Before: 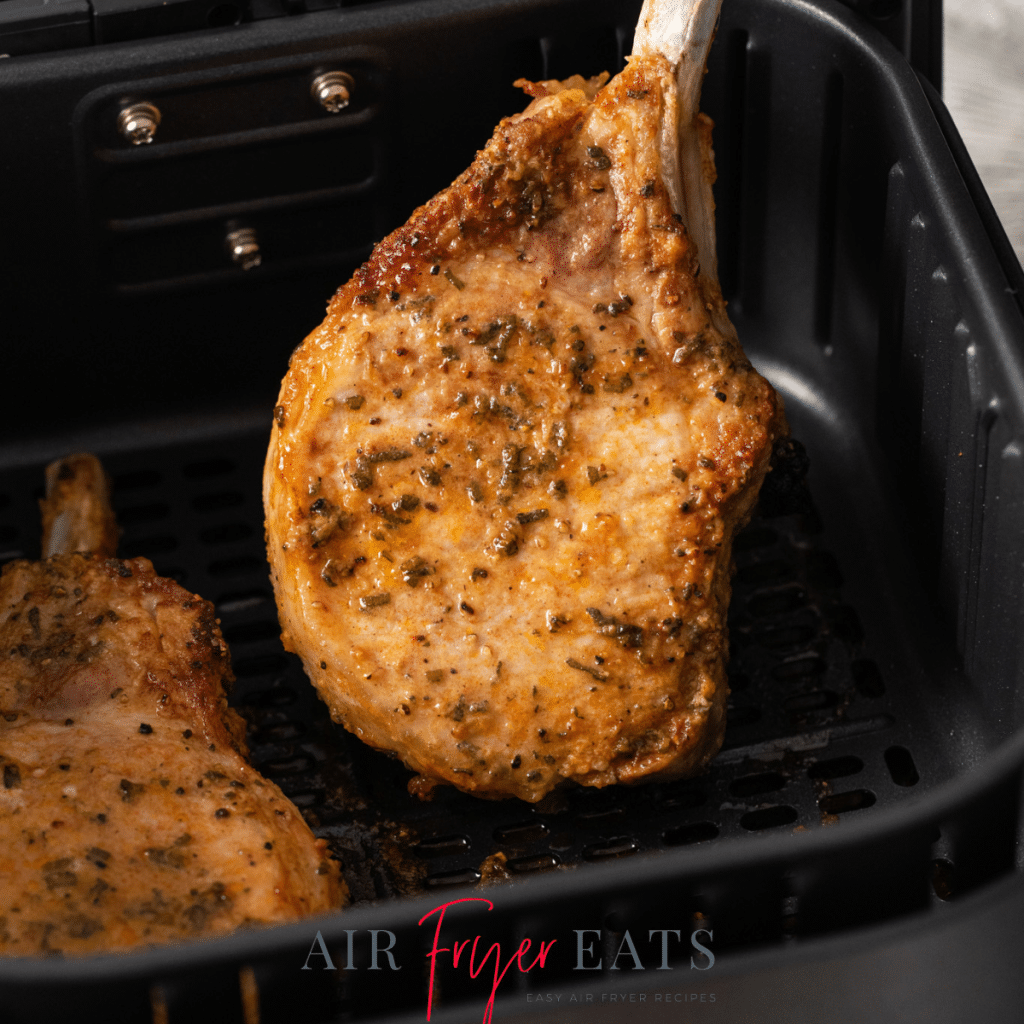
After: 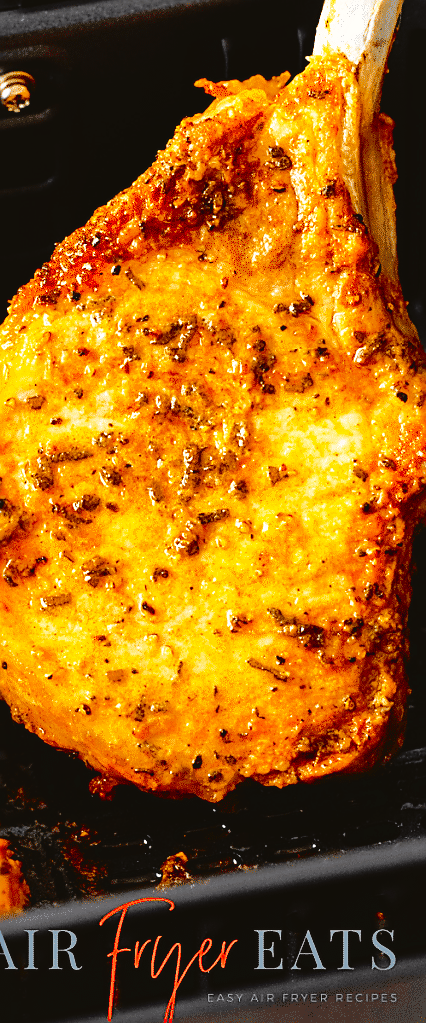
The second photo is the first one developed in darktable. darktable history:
sharpen: radius 1.4, amount 1.25, threshold 0.7
crop: left 31.229%, right 27.105%
tone curve: curves: ch0 [(0, 0.019) (0.066, 0.054) (0.184, 0.184) (0.369, 0.417) (0.501, 0.586) (0.617, 0.71) (0.743, 0.787) (0.997, 0.997)]; ch1 [(0, 0) (0.187, 0.156) (0.388, 0.372) (0.437, 0.428) (0.474, 0.472) (0.499, 0.5) (0.521, 0.514) (0.548, 0.567) (0.6, 0.629) (0.82, 0.831) (1, 1)]; ch2 [(0, 0) (0.234, 0.227) (0.352, 0.372) (0.459, 0.484) (0.5, 0.505) (0.518, 0.516) (0.529, 0.541) (0.56, 0.594) (0.607, 0.644) (0.74, 0.771) (0.858, 0.873) (0.999, 0.994)], color space Lab, independent channels, preserve colors none
base curve: curves: ch0 [(0, 0.003) (0.001, 0.002) (0.006, 0.004) (0.02, 0.022) (0.048, 0.086) (0.094, 0.234) (0.162, 0.431) (0.258, 0.629) (0.385, 0.8) (0.548, 0.918) (0.751, 0.988) (1, 1)], preserve colors none
contrast brightness saturation: contrast 0.16, saturation 0.32
shadows and highlights: highlights -60
white balance: red 0.976, blue 1.04
color contrast: green-magenta contrast 0.85, blue-yellow contrast 1.25, unbound 0
